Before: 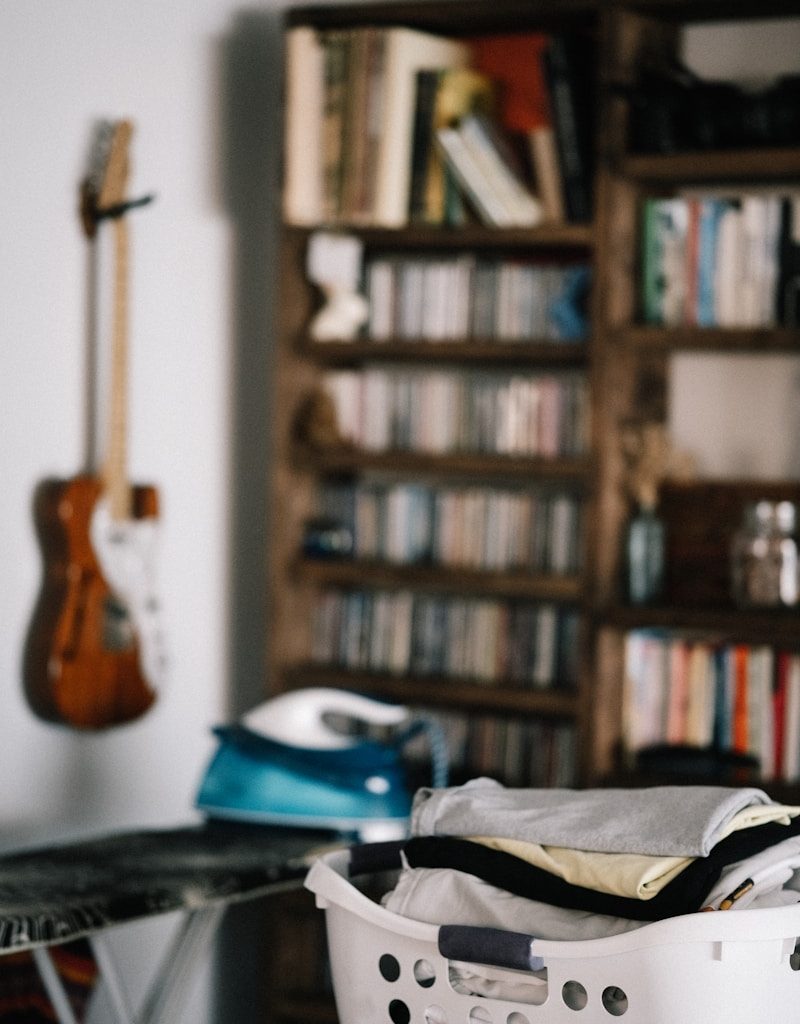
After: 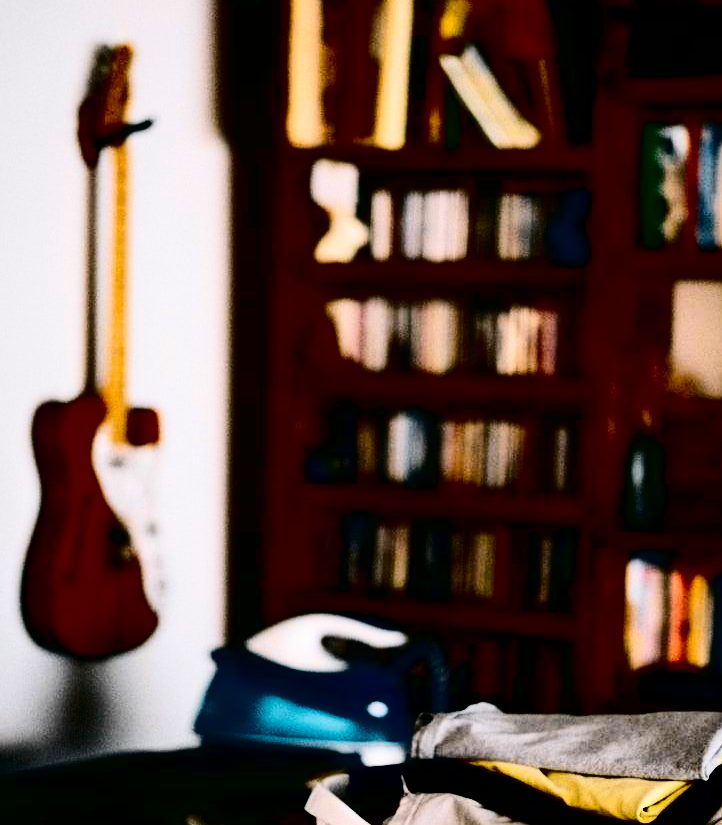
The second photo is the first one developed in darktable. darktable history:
tone equalizer: on, module defaults
color balance rgb: perceptual saturation grading › global saturation 30%, global vibrance 20%
color contrast: green-magenta contrast 0.81
crop: top 7.49%, right 9.717%, bottom 11.943%
color zones: curves: ch1 [(0.25, 0.61) (0.75, 0.248)]
contrast brightness saturation: contrast 0.77, brightness -1, saturation 1
